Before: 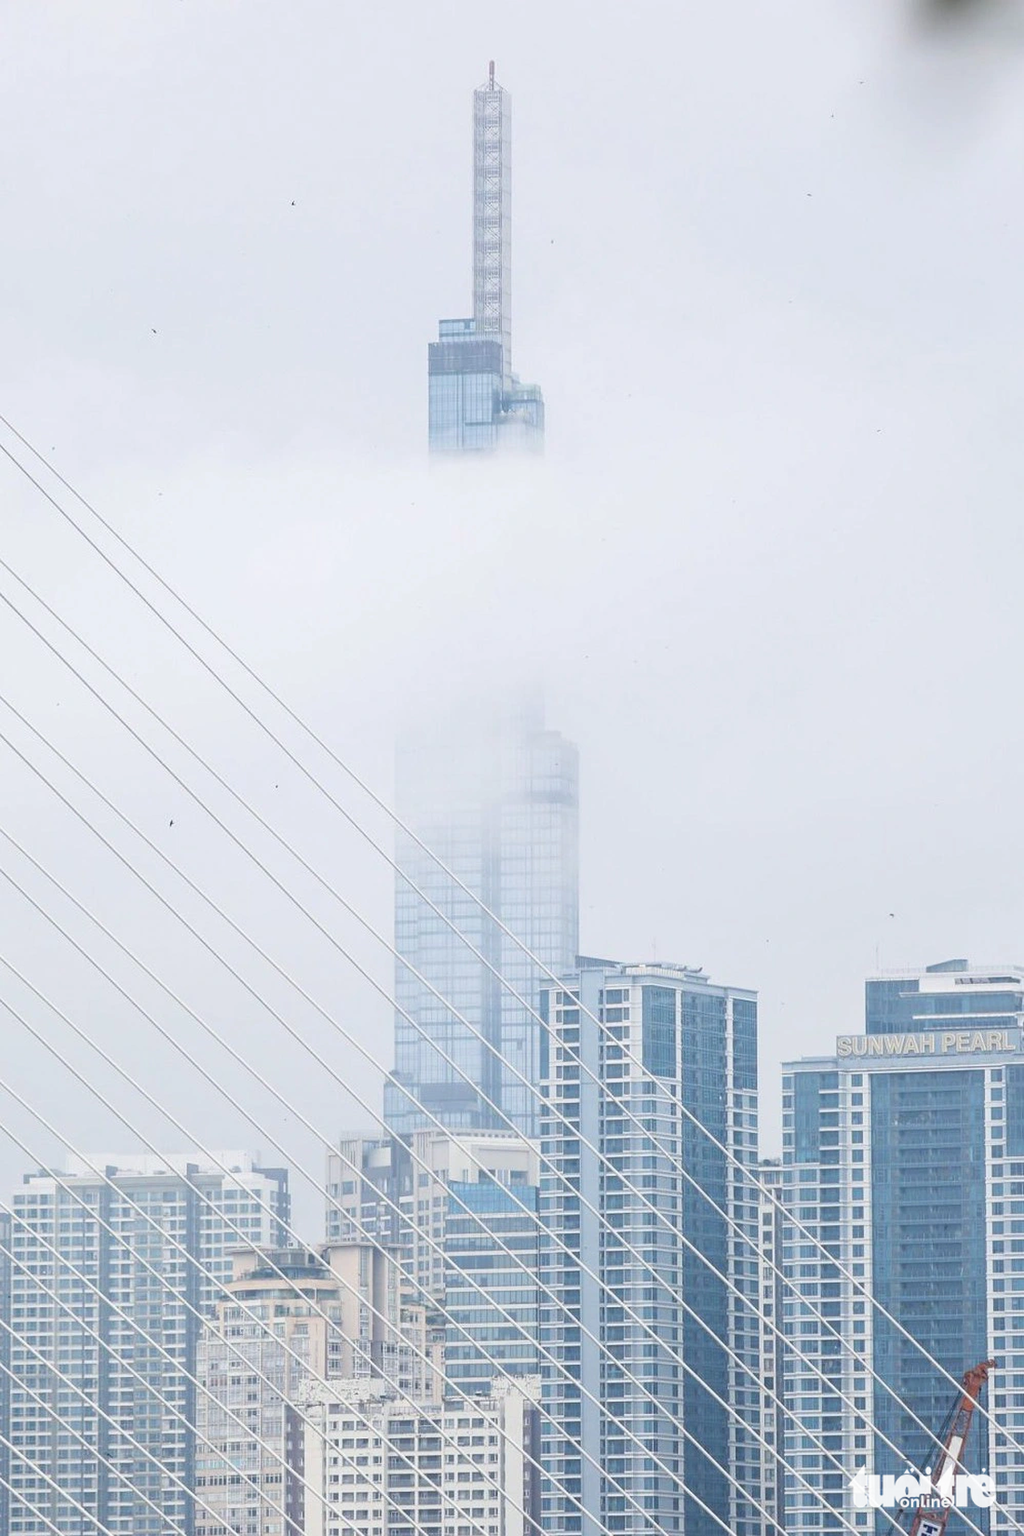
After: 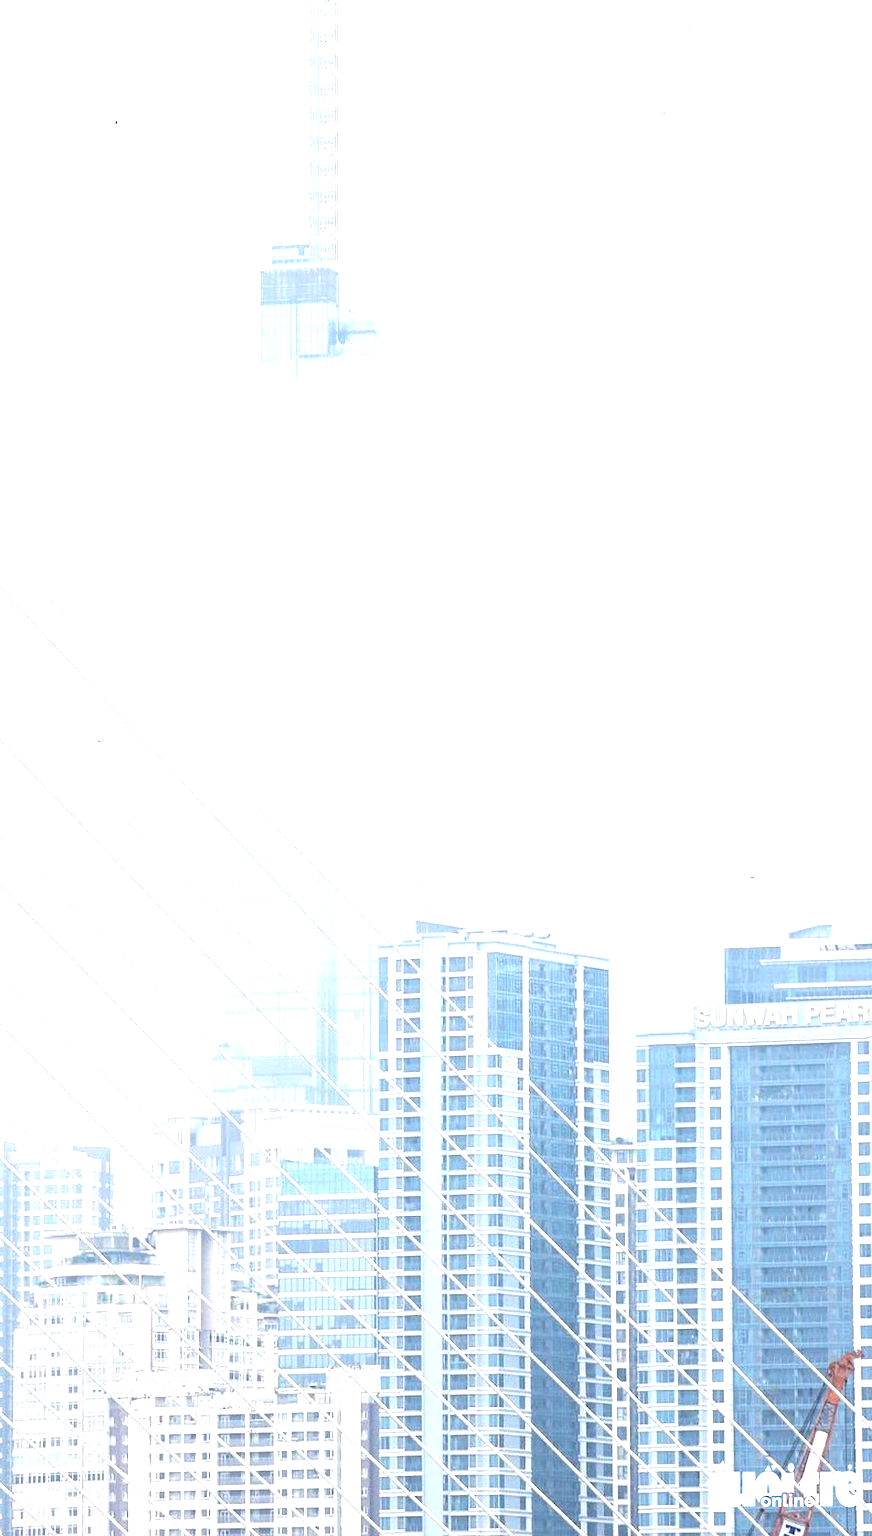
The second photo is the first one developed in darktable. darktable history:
exposure: black level correction 0, exposure 1.2 EV, compensate exposure bias true, compensate highlight preservation false
crop and rotate: left 17.959%, top 5.771%, right 1.742%
